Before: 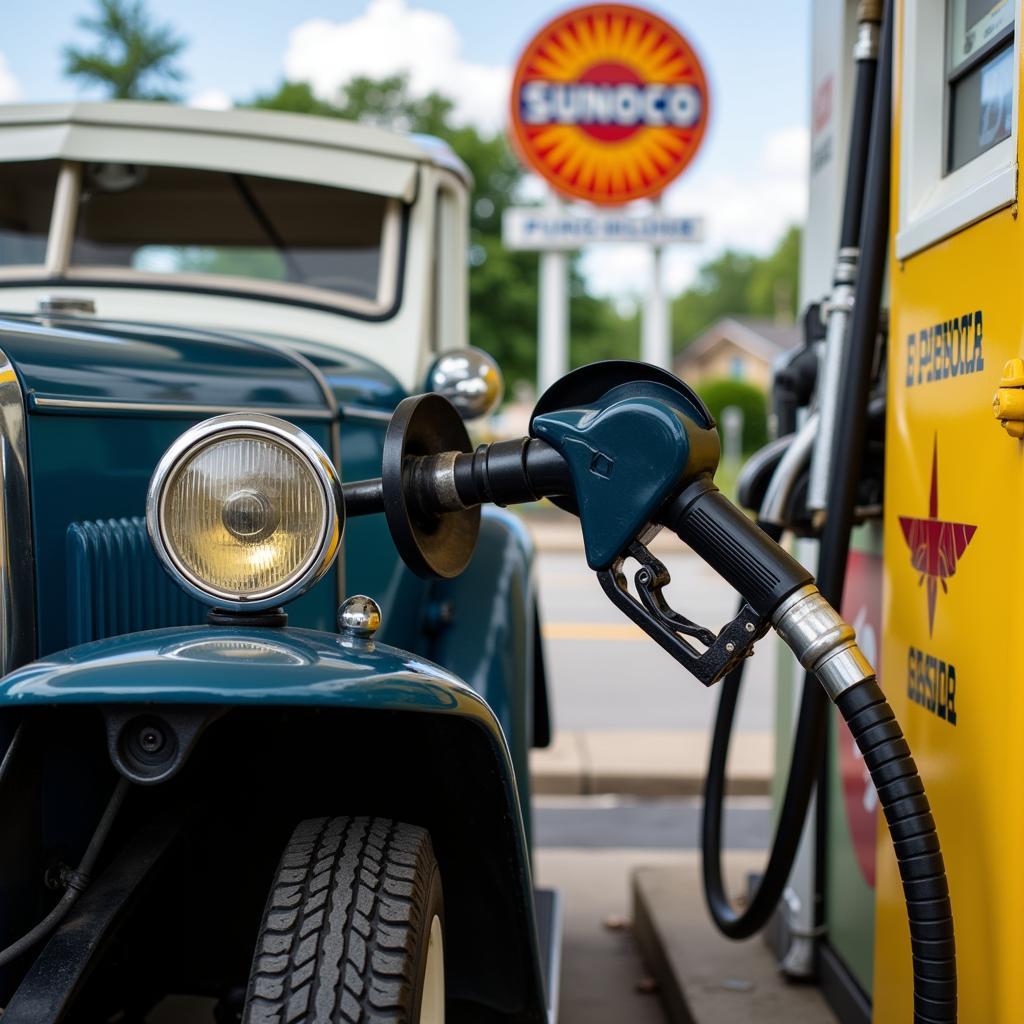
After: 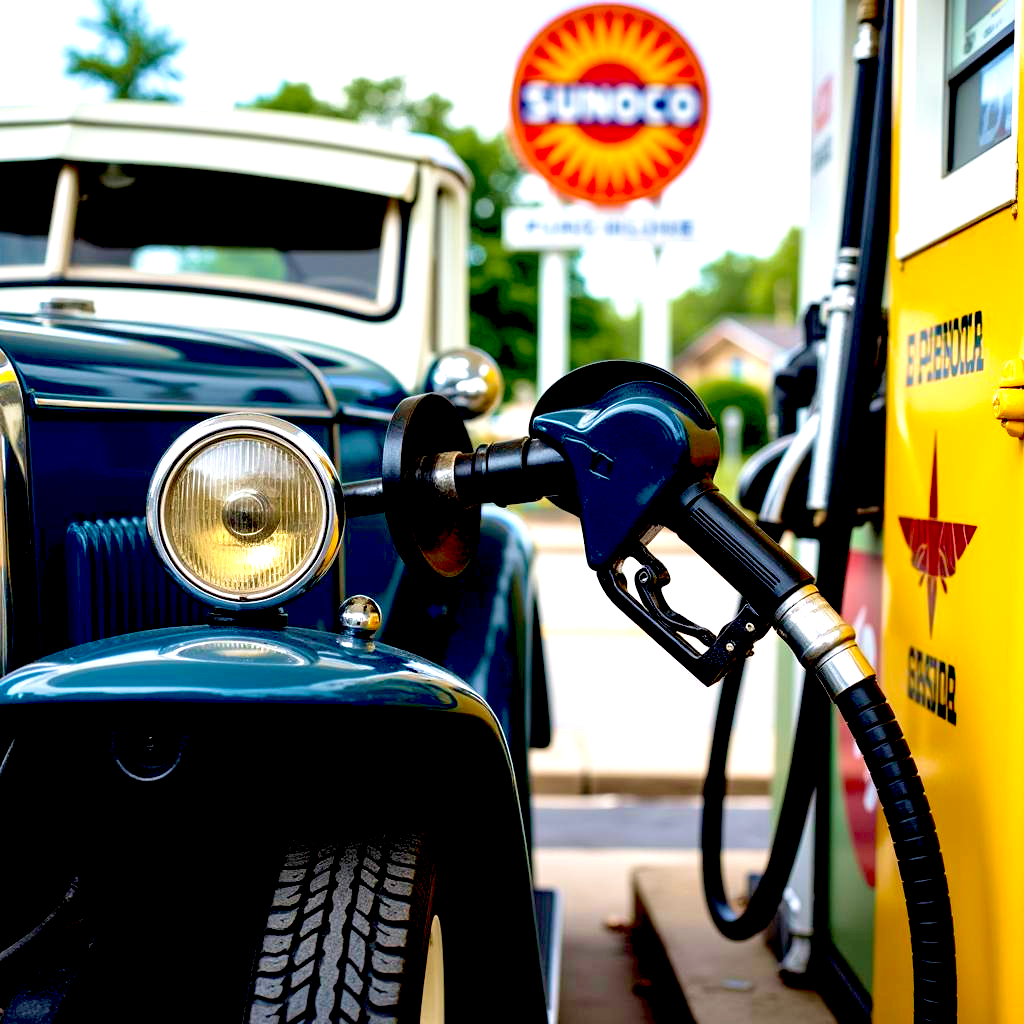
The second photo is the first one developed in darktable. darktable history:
velvia: strength 44.54%
exposure: black level correction 0.035, exposure 0.906 EV, compensate exposure bias true, compensate highlight preservation false
